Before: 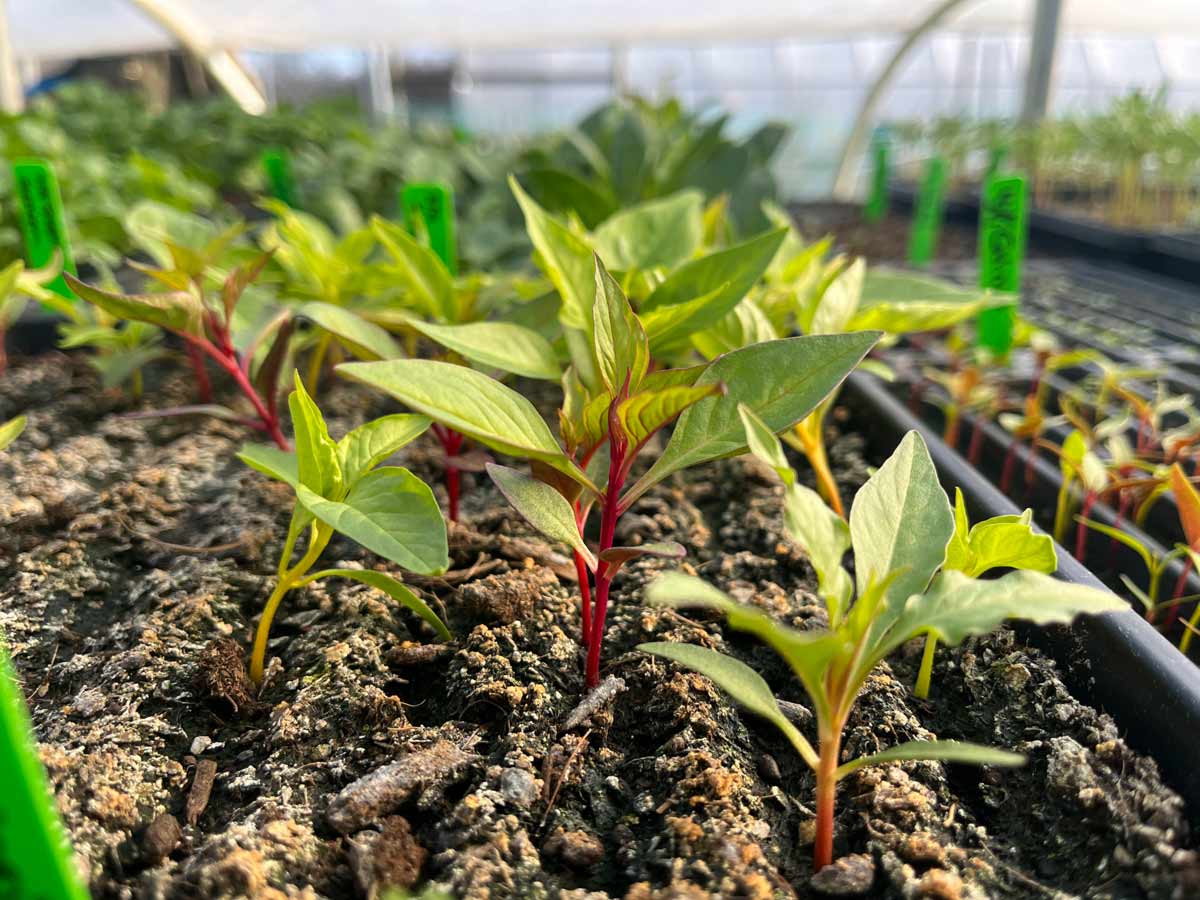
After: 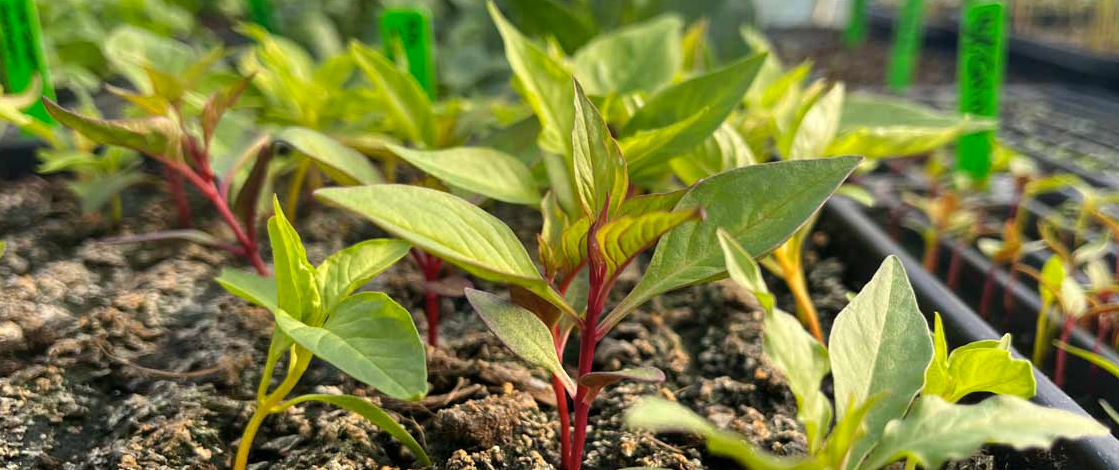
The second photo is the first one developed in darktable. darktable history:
color zones: curves: ch1 [(0.077, 0.436) (0.25, 0.5) (0.75, 0.5)]
crop: left 1.751%, top 19.458%, right 4.986%, bottom 28.303%
